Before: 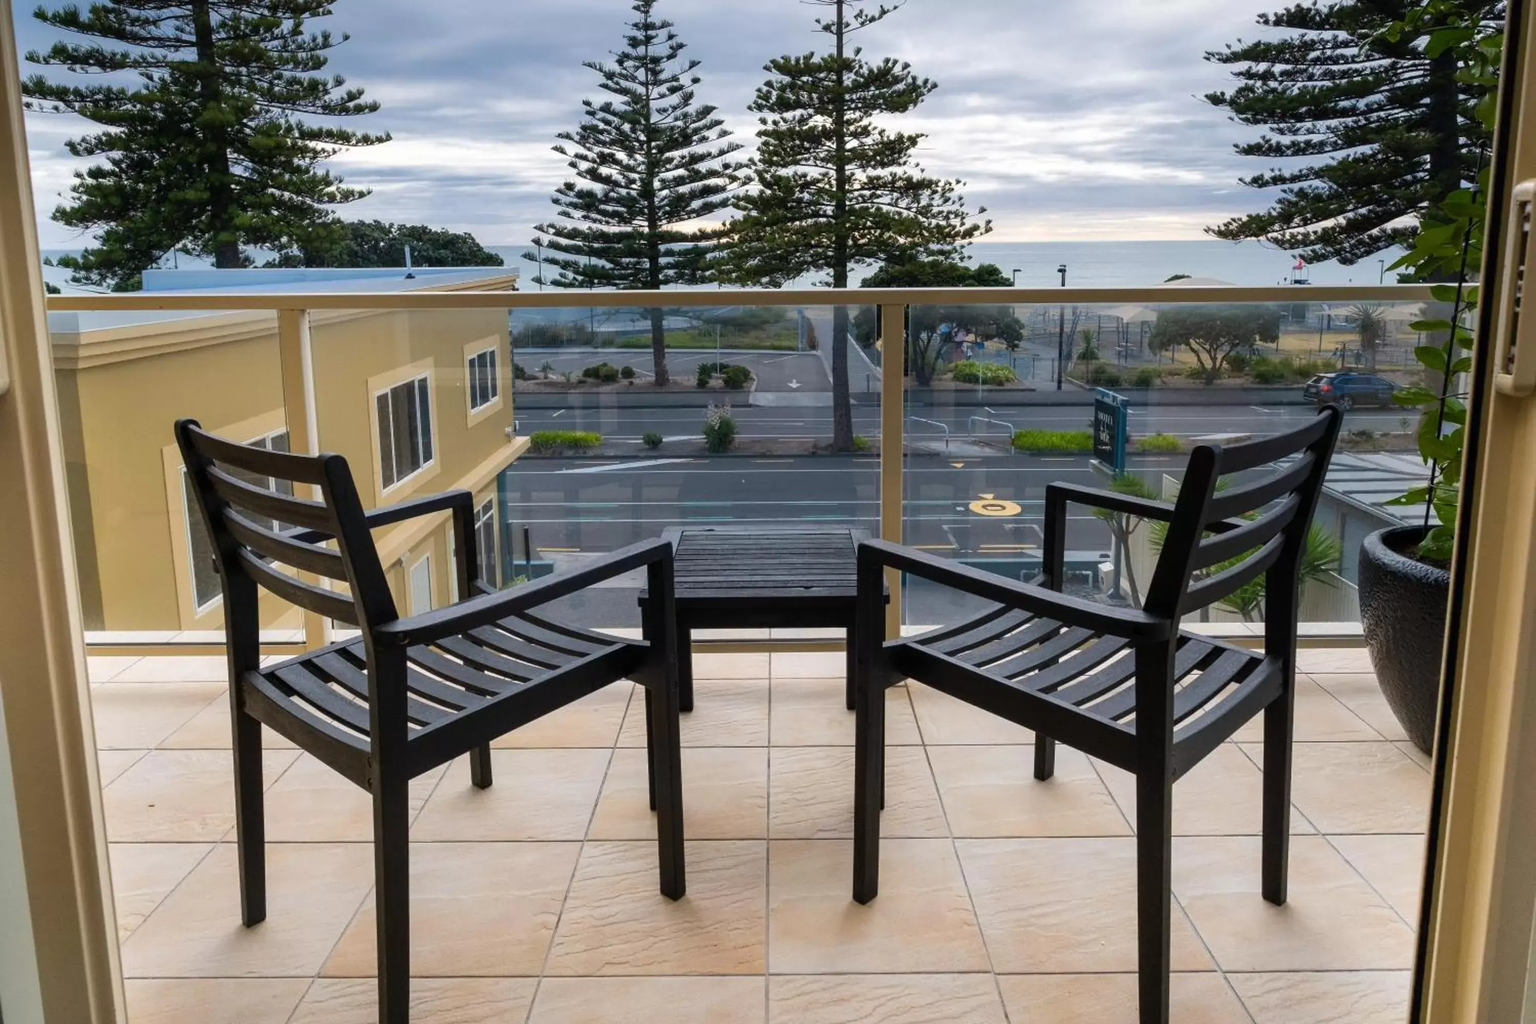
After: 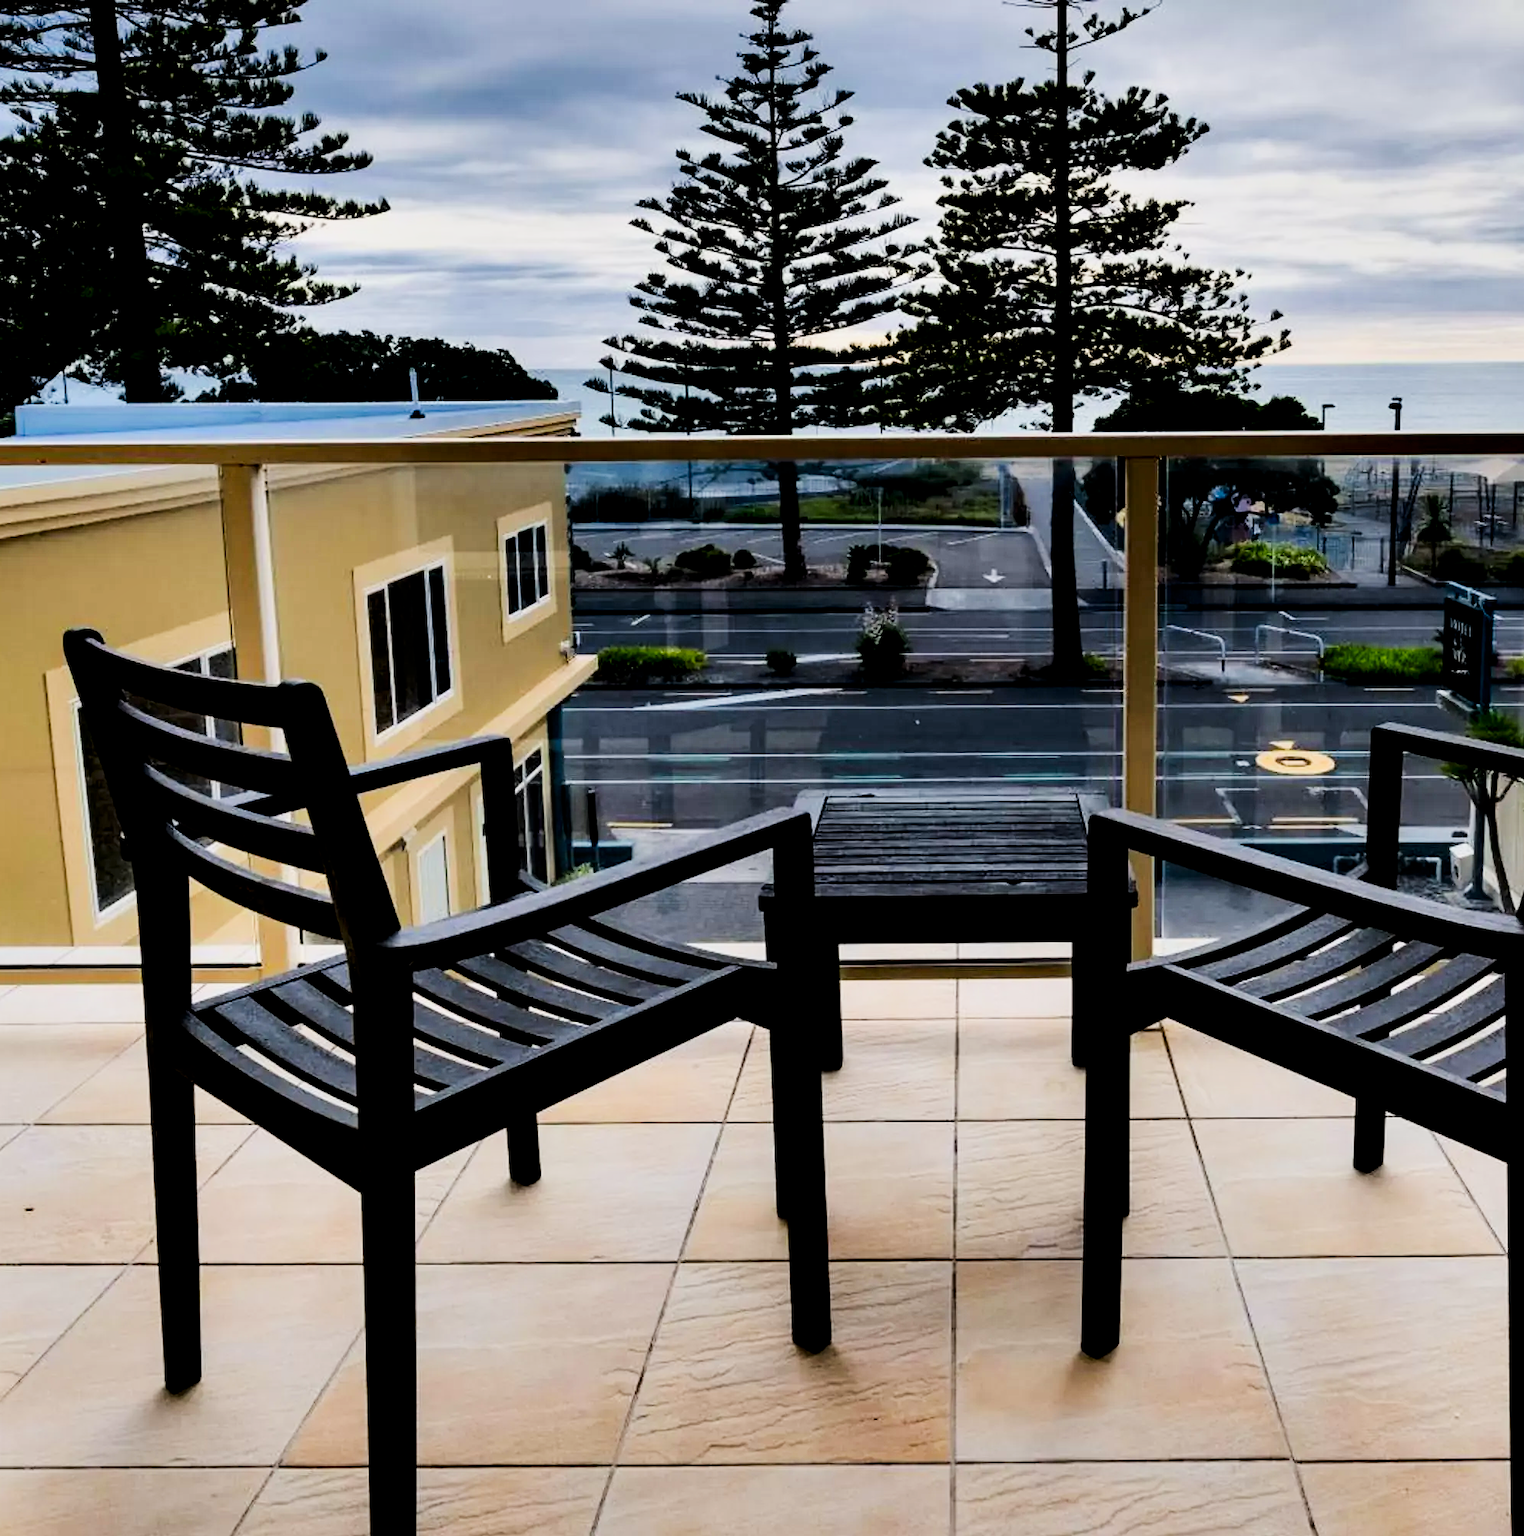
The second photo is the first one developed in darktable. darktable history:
contrast brightness saturation: contrast 0.207, brightness -0.113, saturation 0.214
crop and rotate: left 8.618%, right 25.242%
filmic rgb: black relative exposure -2.98 EV, white relative exposure 4.56 EV, hardness 1.75, contrast 1.238
contrast equalizer: y [[0.6 ×6], [0.55 ×6], [0 ×6], [0 ×6], [0 ×6]]
